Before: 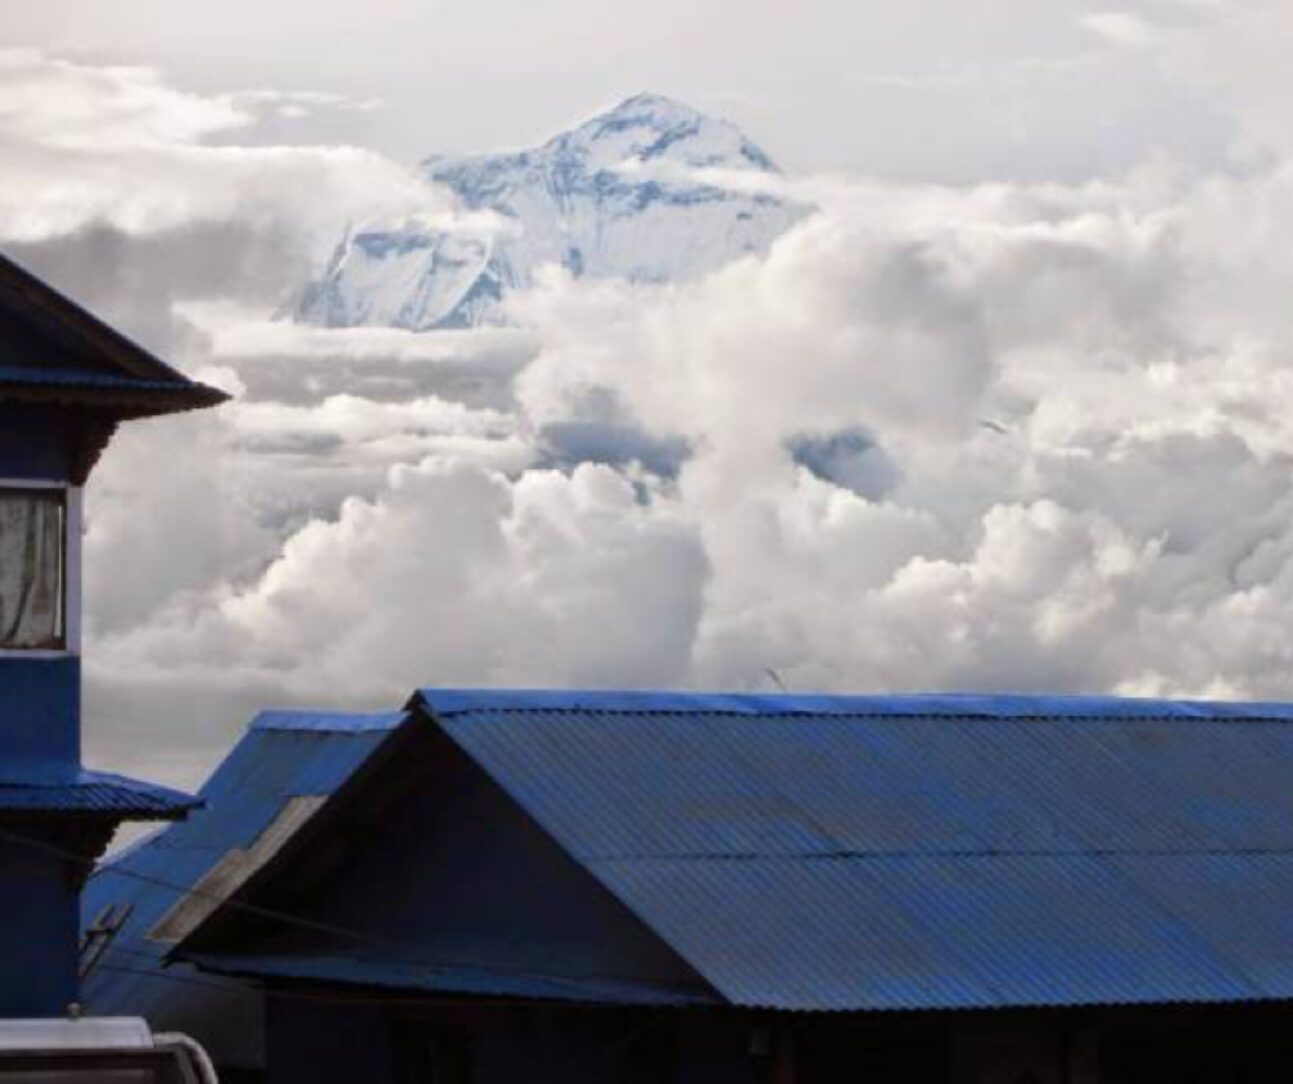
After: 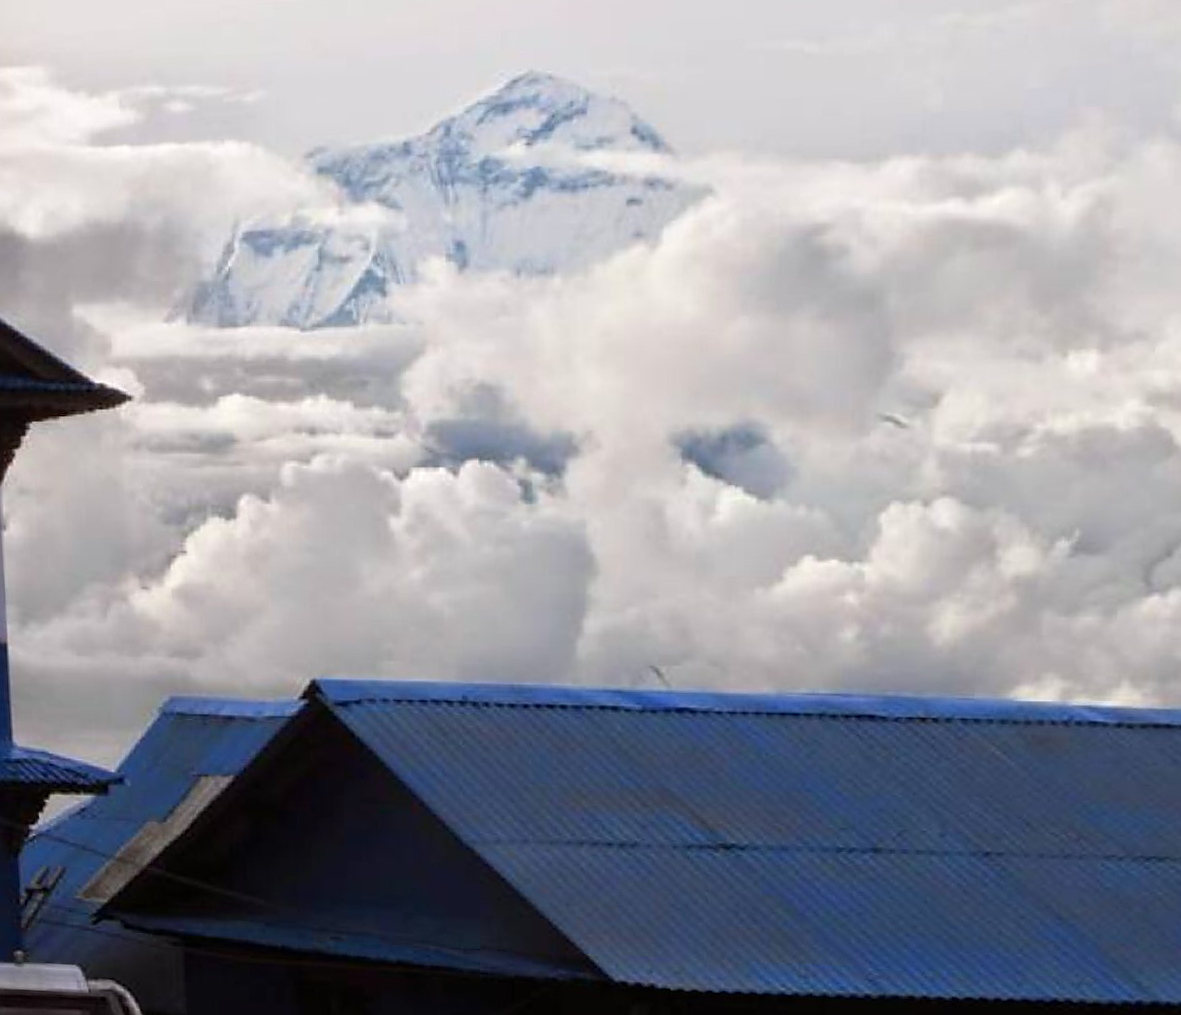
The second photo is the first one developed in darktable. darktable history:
crop and rotate: left 3.238%
rotate and perspective: rotation 0.062°, lens shift (vertical) 0.115, lens shift (horizontal) -0.133, crop left 0.047, crop right 0.94, crop top 0.061, crop bottom 0.94
sharpen: radius 1.4, amount 1.25, threshold 0.7
